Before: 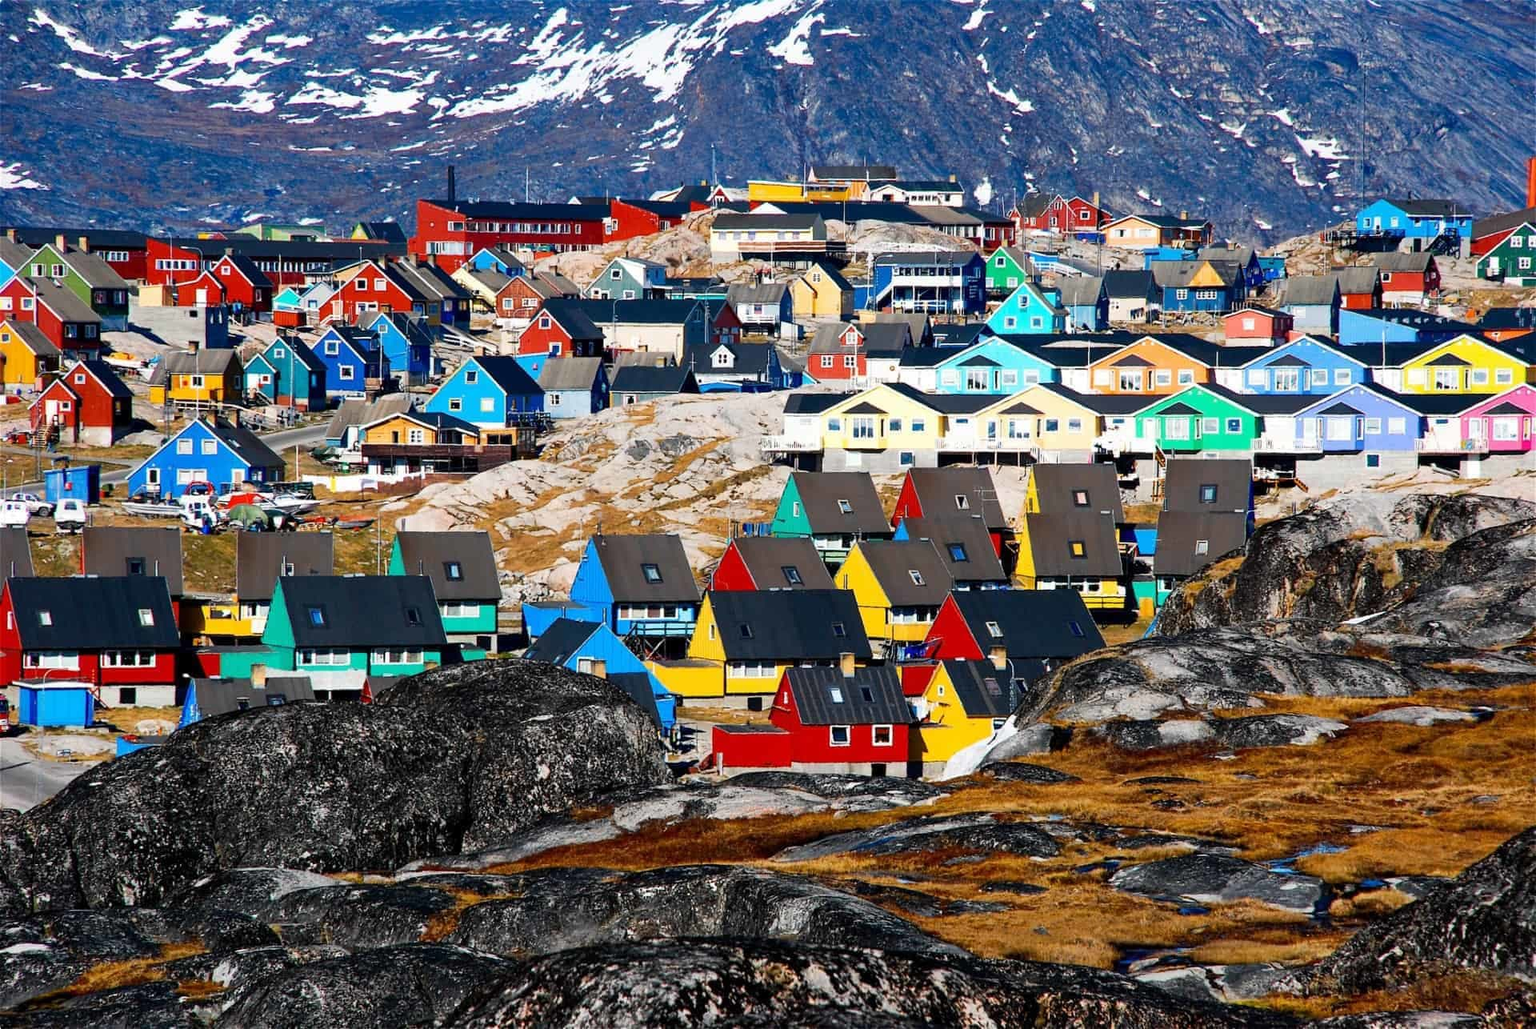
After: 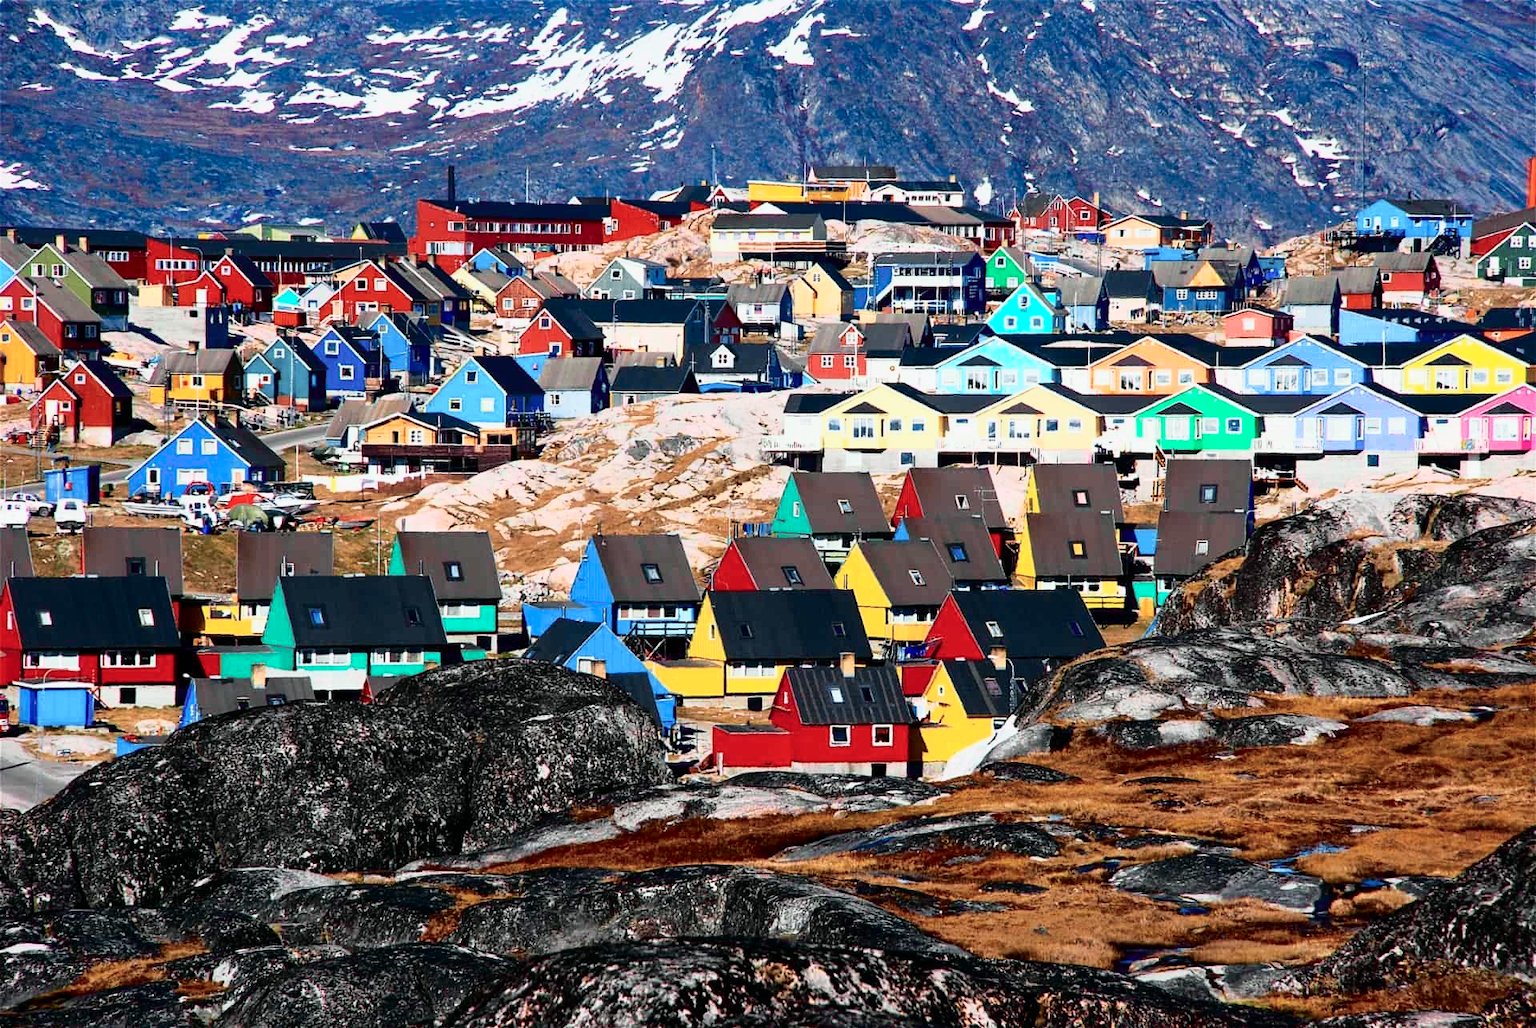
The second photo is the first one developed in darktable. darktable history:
tone curve: curves: ch0 [(0, 0) (0.105, 0.068) (0.195, 0.162) (0.283, 0.283) (0.384, 0.404) (0.485, 0.531) (0.638, 0.681) (0.795, 0.879) (1, 0.977)]; ch1 [(0, 0) (0.161, 0.092) (0.35, 0.33) (0.379, 0.401) (0.456, 0.469) (0.504, 0.501) (0.512, 0.523) (0.58, 0.597) (0.635, 0.646) (1, 1)]; ch2 [(0, 0) (0.371, 0.362) (0.437, 0.437) (0.5, 0.5) (0.53, 0.523) (0.56, 0.58) (0.622, 0.606) (1, 1)], color space Lab, independent channels, preserve colors none
